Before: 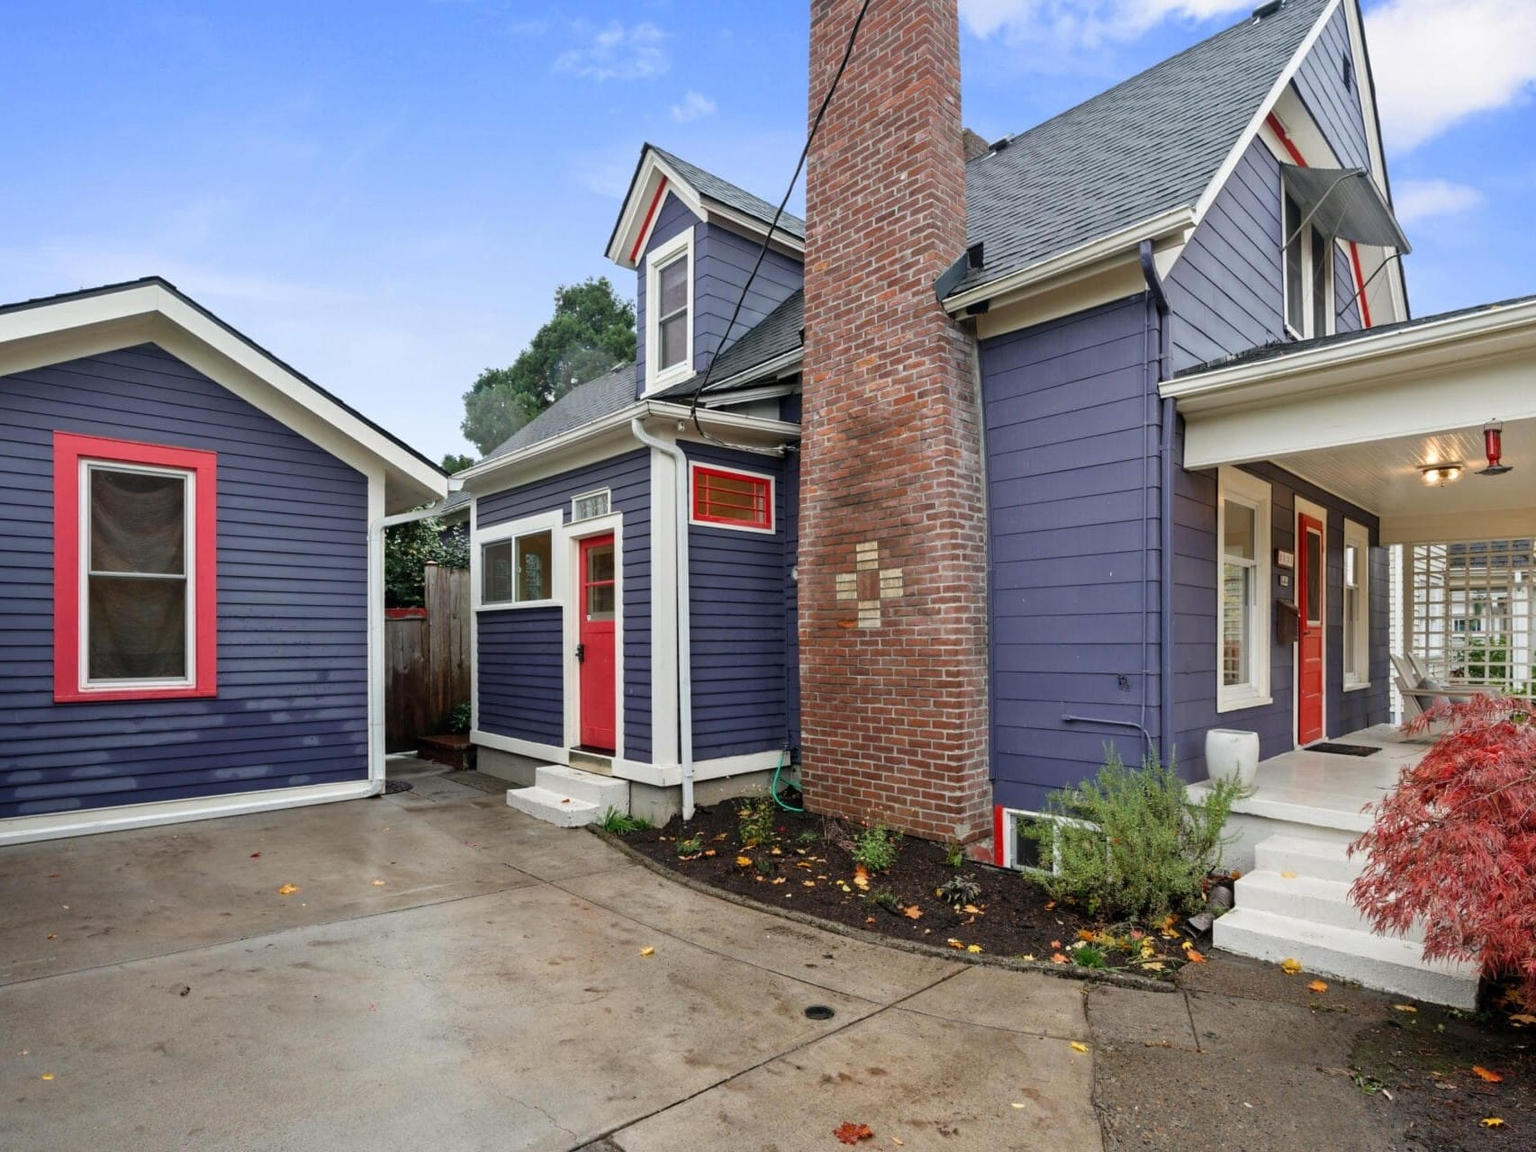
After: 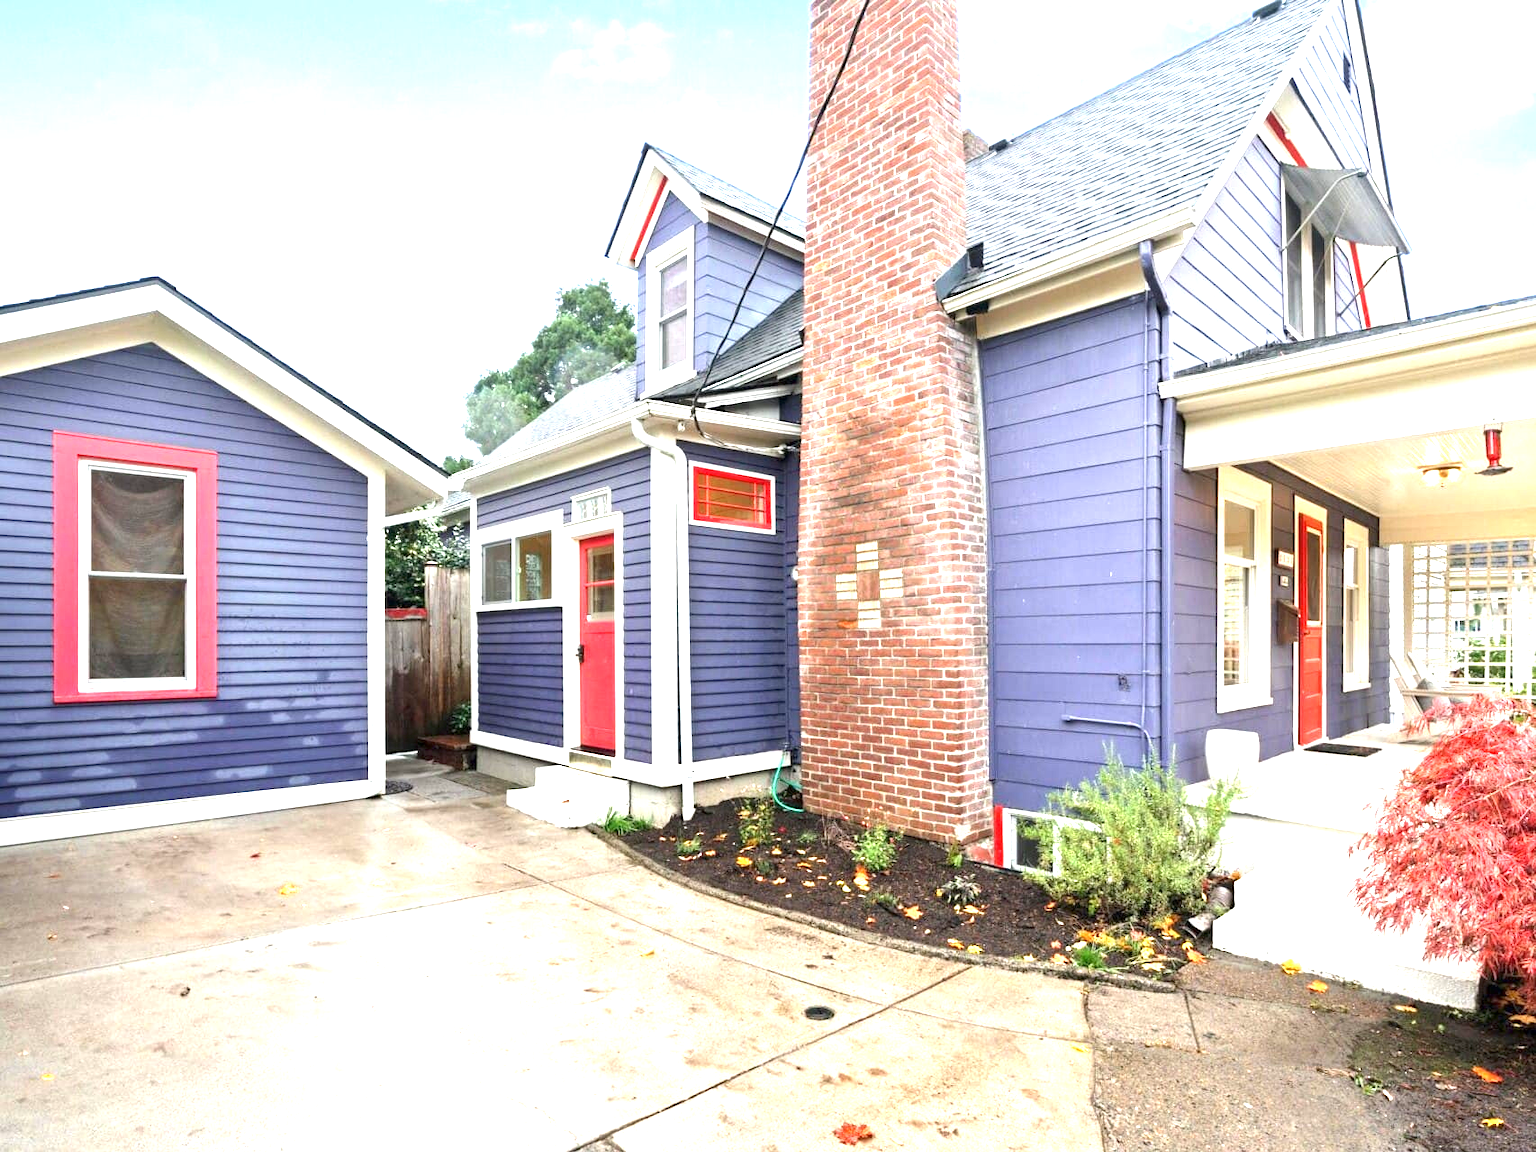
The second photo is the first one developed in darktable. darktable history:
exposure: exposure 2.002 EV, compensate exposure bias true, compensate highlight preservation false
